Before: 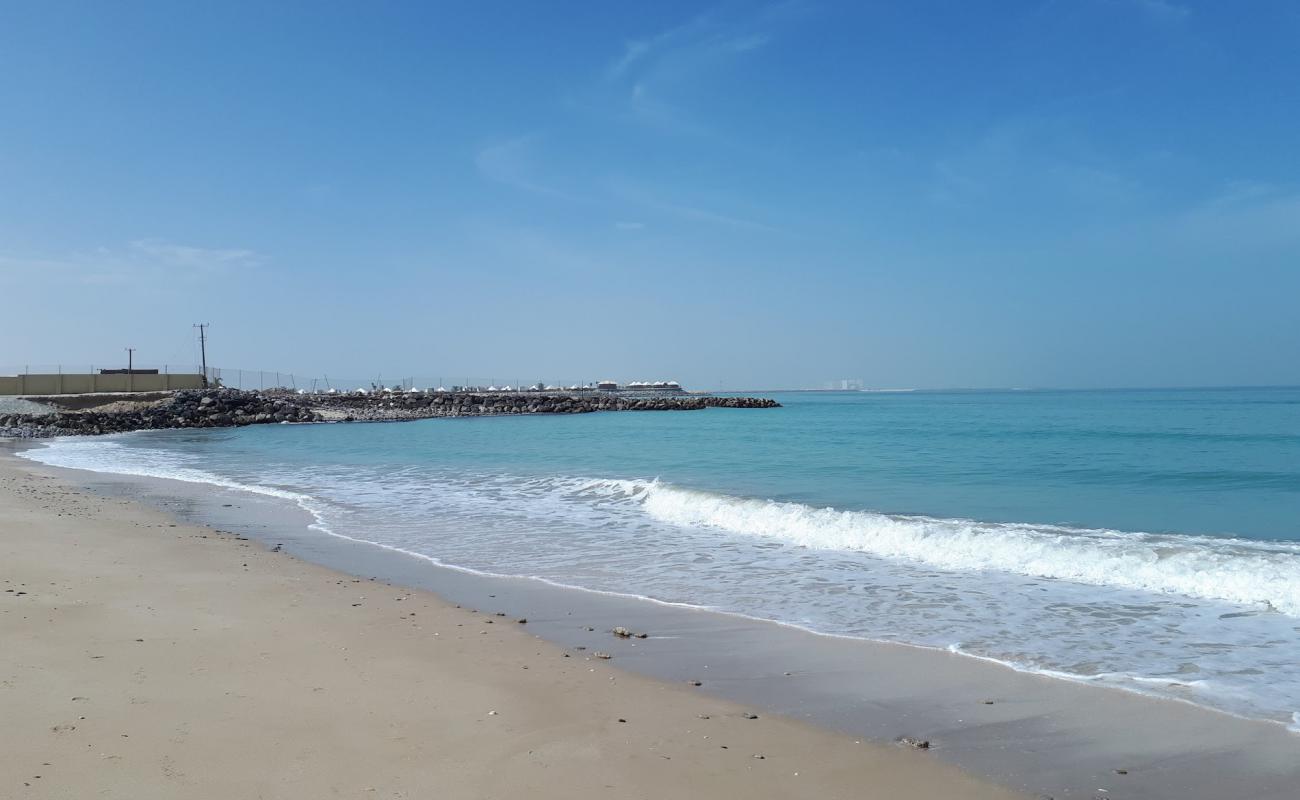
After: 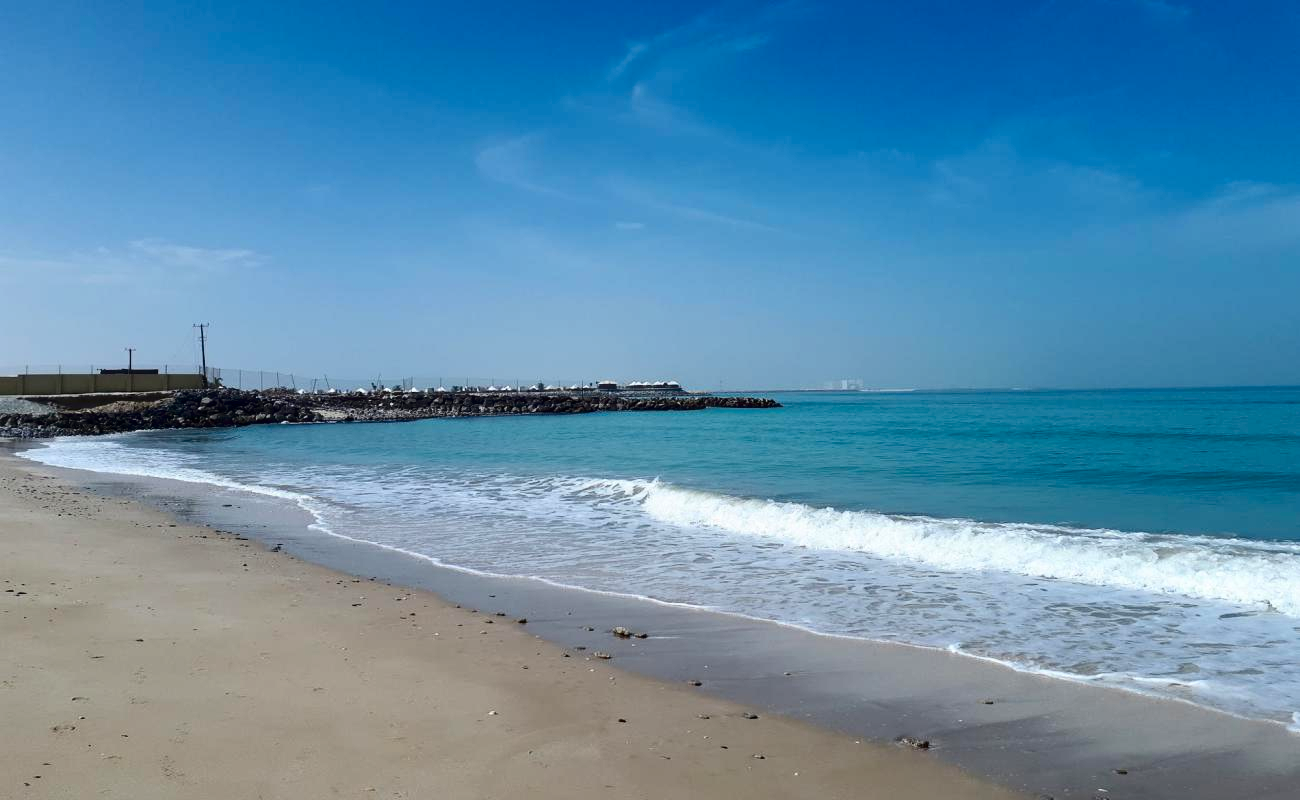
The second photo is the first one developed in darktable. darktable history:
contrast brightness saturation: contrast 0.215, brightness -0.193, saturation 0.236
